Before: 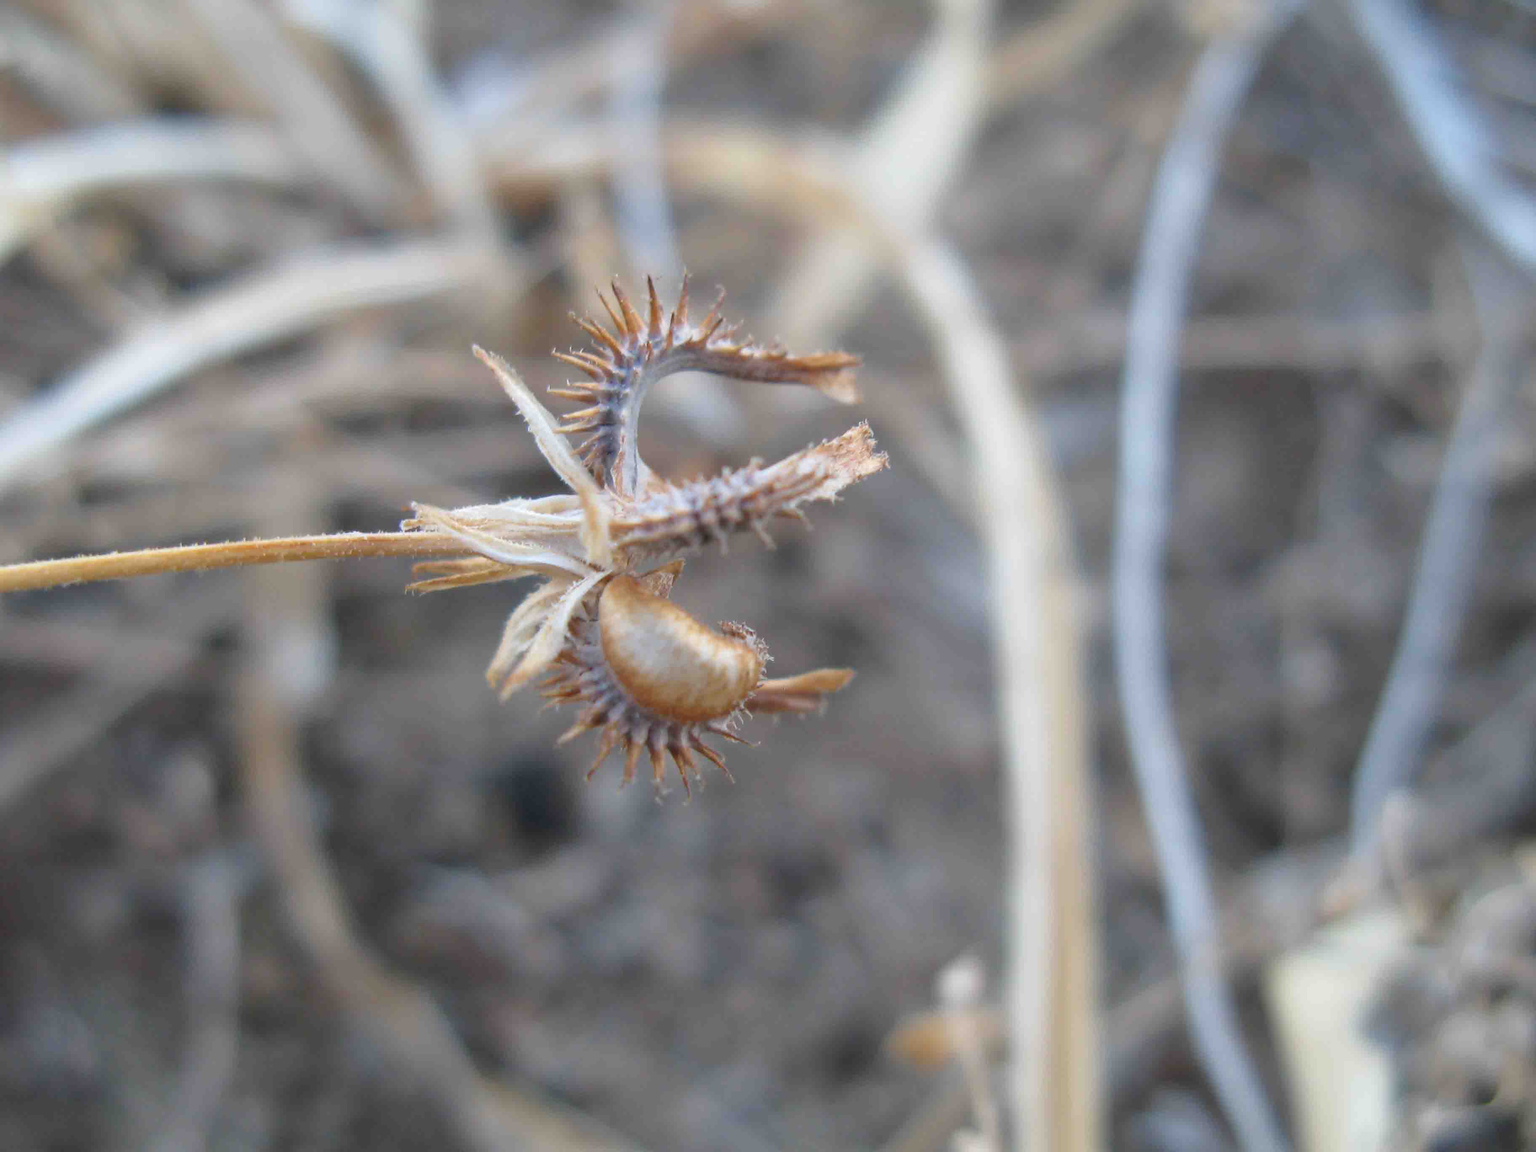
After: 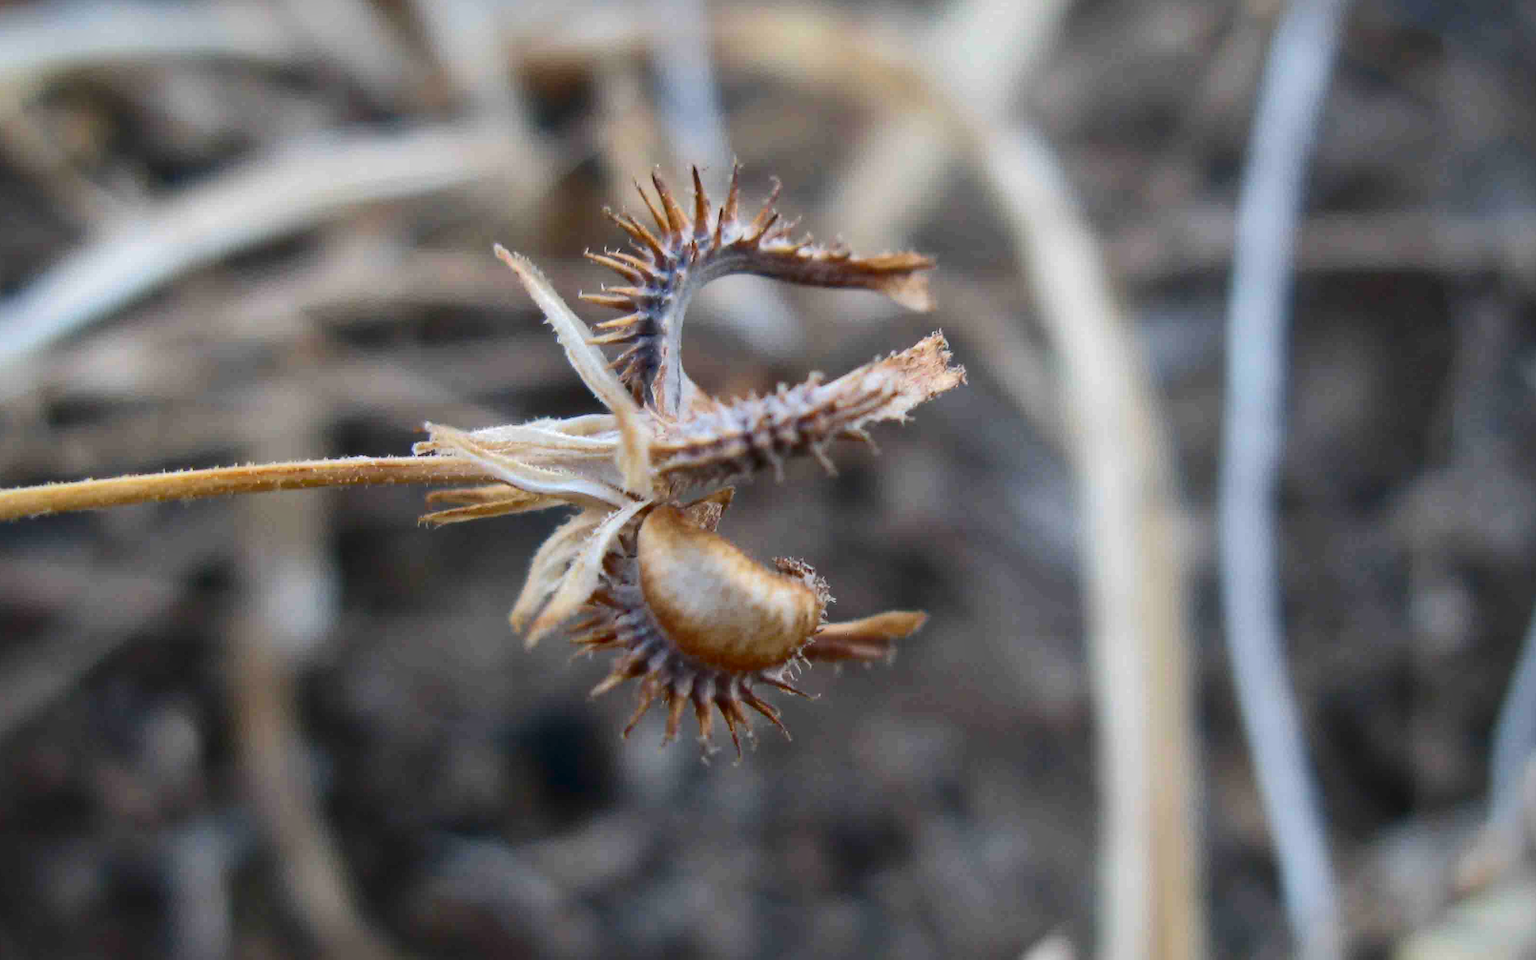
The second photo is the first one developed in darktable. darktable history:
shadows and highlights: shadows 39.29, highlights -59.71
crop and rotate: left 2.358%, top 11.224%, right 9.334%, bottom 15.109%
contrast brightness saturation: contrast 0.241, brightness -0.234, saturation 0.138
tone equalizer: on, module defaults
vignetting: fall-off start 97.3%, fall-off radius 78.48%, saturation 0.368, width/height ratio 1.118
